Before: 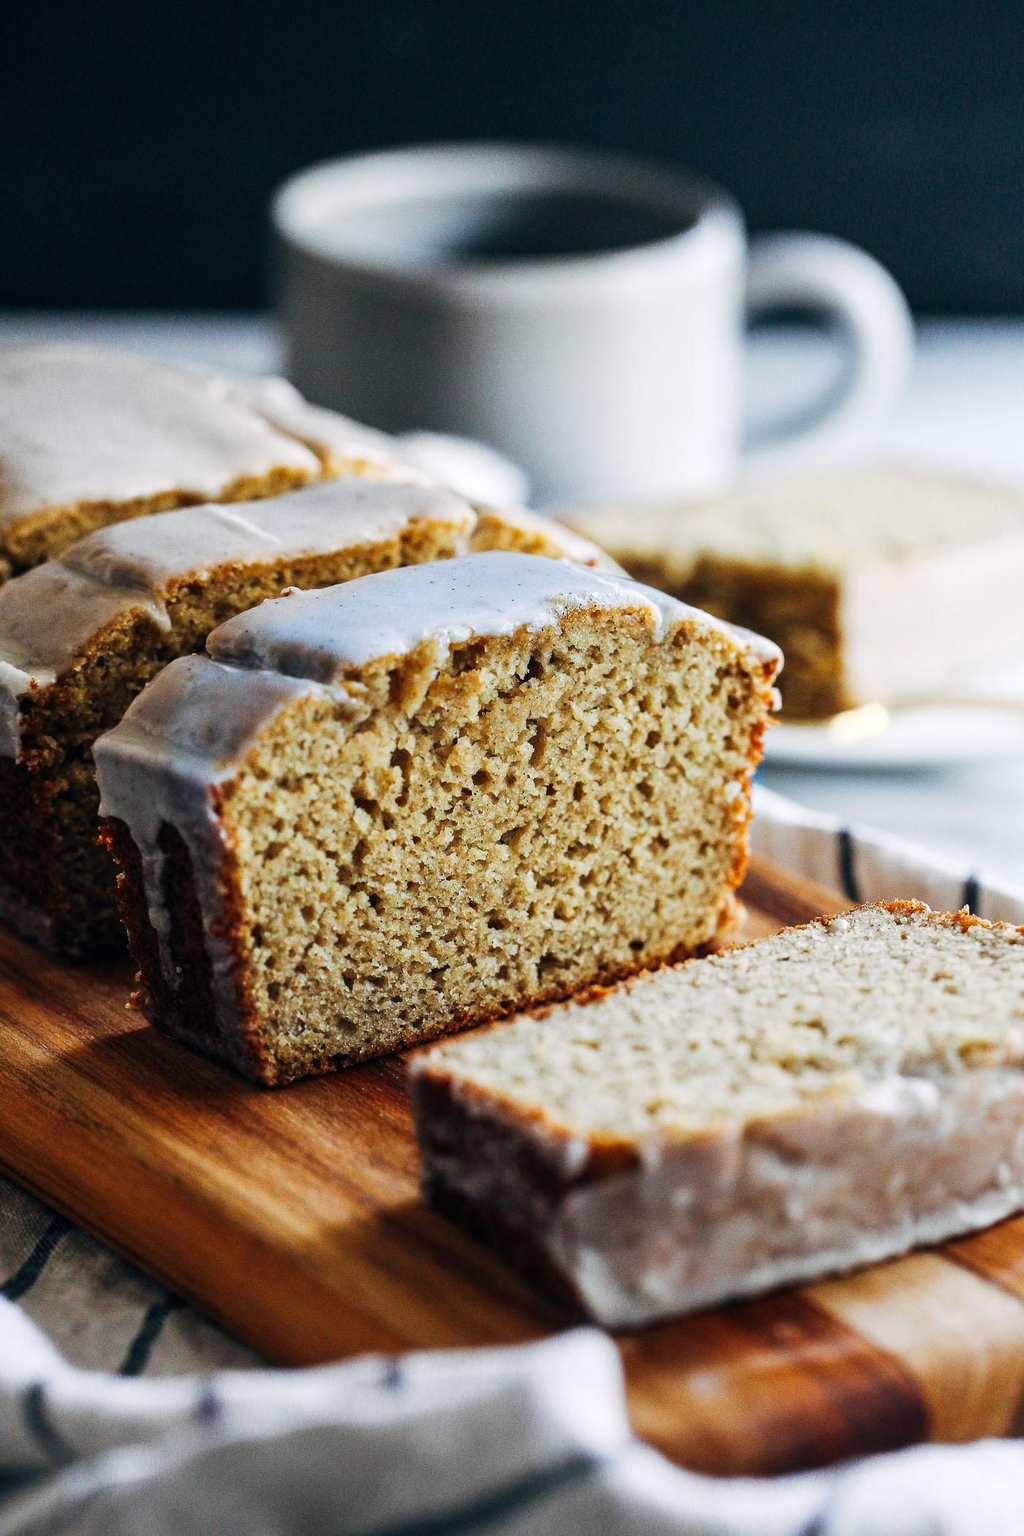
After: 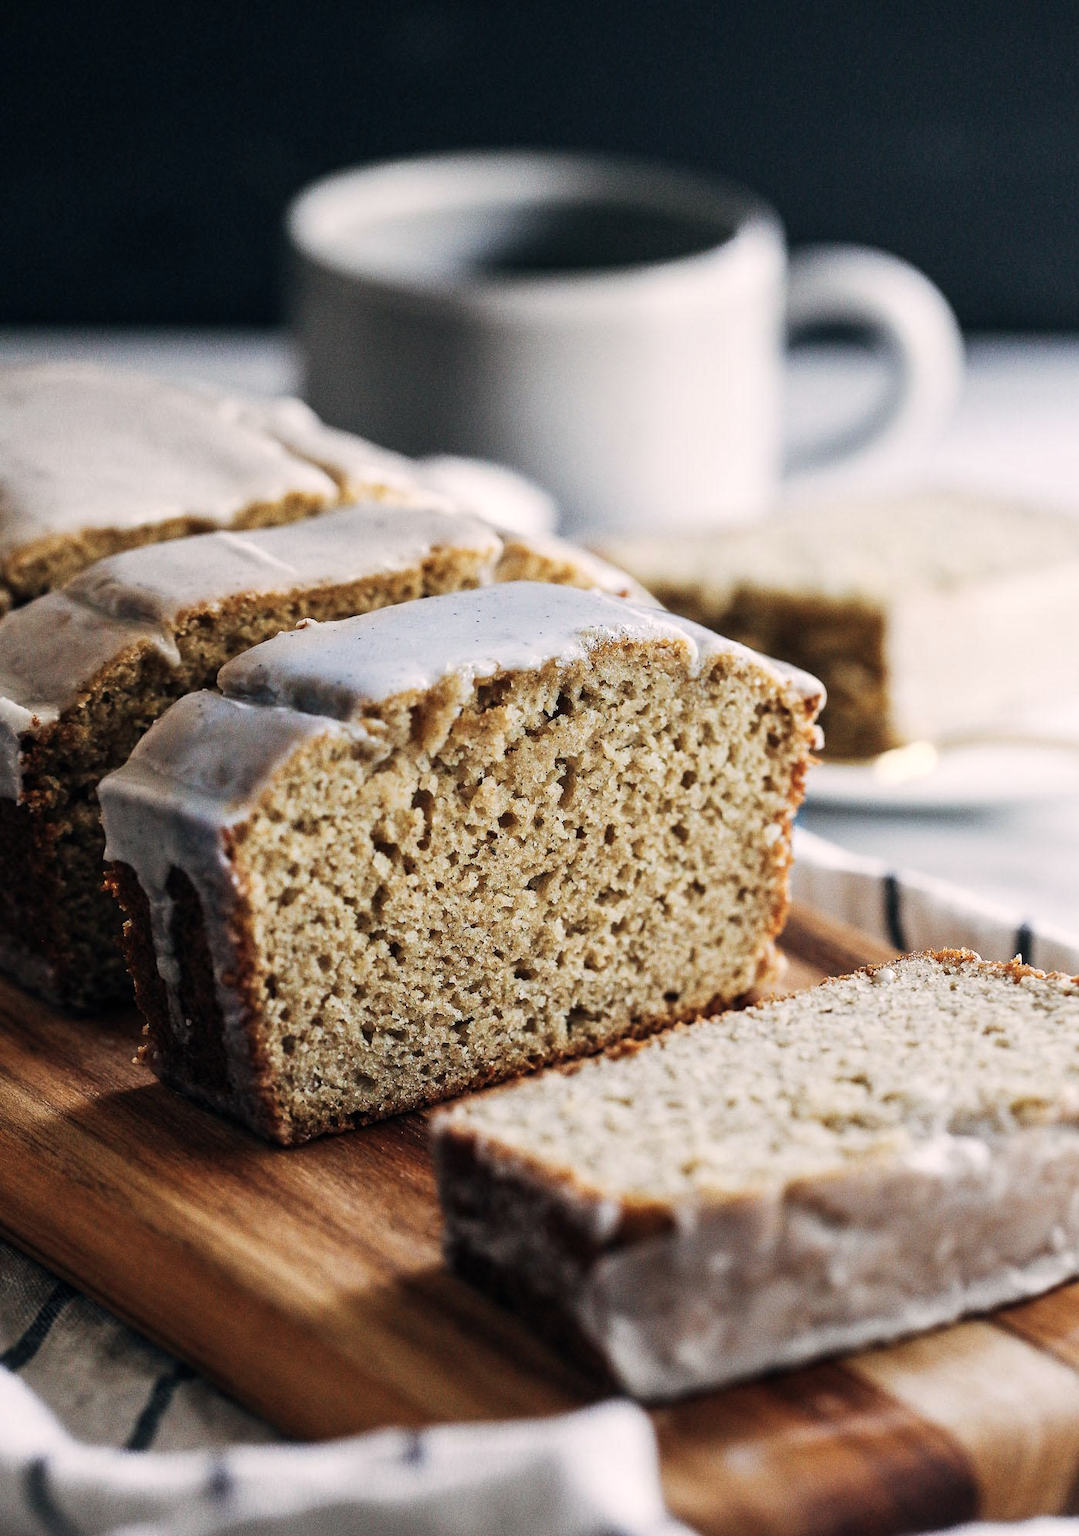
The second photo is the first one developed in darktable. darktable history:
color correction: highlights a* 5.59, highlights b* 5.24, saturation 0.68
crop and rotate: top 0%, bottom 5.097%
